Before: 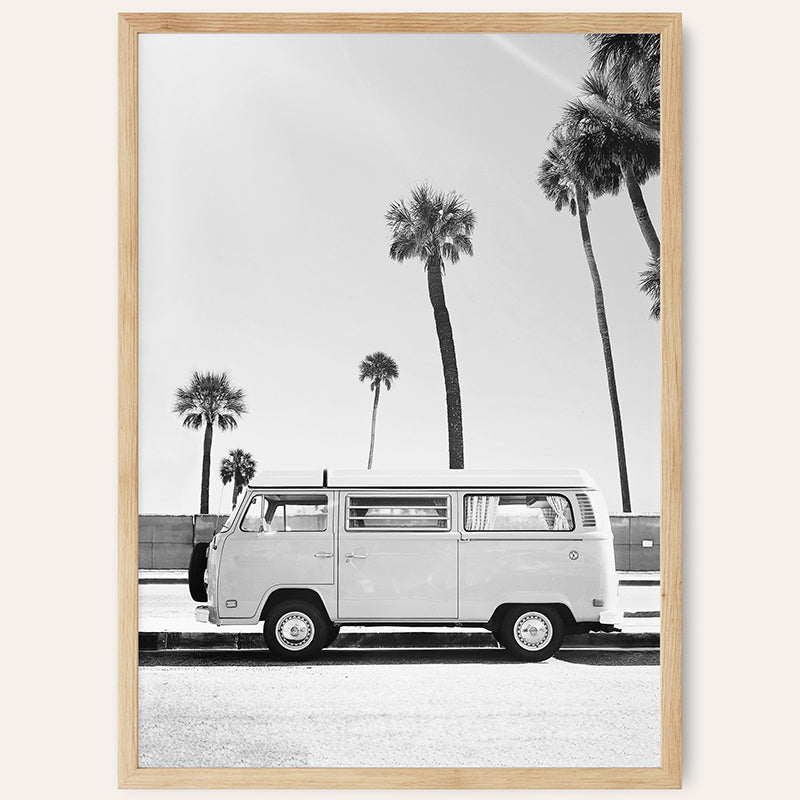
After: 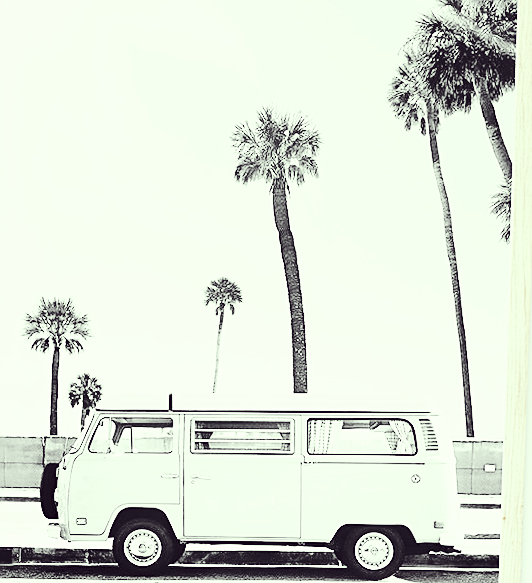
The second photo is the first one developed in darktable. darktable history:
rotate and perspective: rotation 0.074°, lens shift (vertical) 0.096, lens shift (horizontal) -0.041, crop left 0.043, crop right 0.952, crop top 0.024, crop bottom 0.979
sharpen: radius 1.967
tone curve: curves: ch0 [(0, 0) (0.003, 0.042) (0.011, 0.043) (0.025, 0.047) (0.044, 0.059) (0.069, 0.07) (0.1, 0.085) (0.136, 0.107) (0.177, 0.139) (0.224, 0.185) (0.277, 0.258) (0.335, 0.34) (0.399, 0.434) (0.468, 0.526) (0.543, 0.623) (0.623, 0.709) (0.709, 0.794) (0.801, 0.866) (0.898, 0.919) (1, 1)], preserve colors none
crop and rotate: left 17.046%, top 10.659%, right 12.989%, bottom 14.553%
exposure: exposure 0.657 EV, compensate highlight preservation false
color correction: highlights a* -20.17, highlights b* 20.27, shadows a* 20.03, shadows b* -20.46, saturation 0.43
base curve: curves: ch0 [(0, 0) (0.028, 0.03) (0.121, 0.232) (0.46, 0.748) (0.859, 0.968) (1, 1)], preserve colors none
